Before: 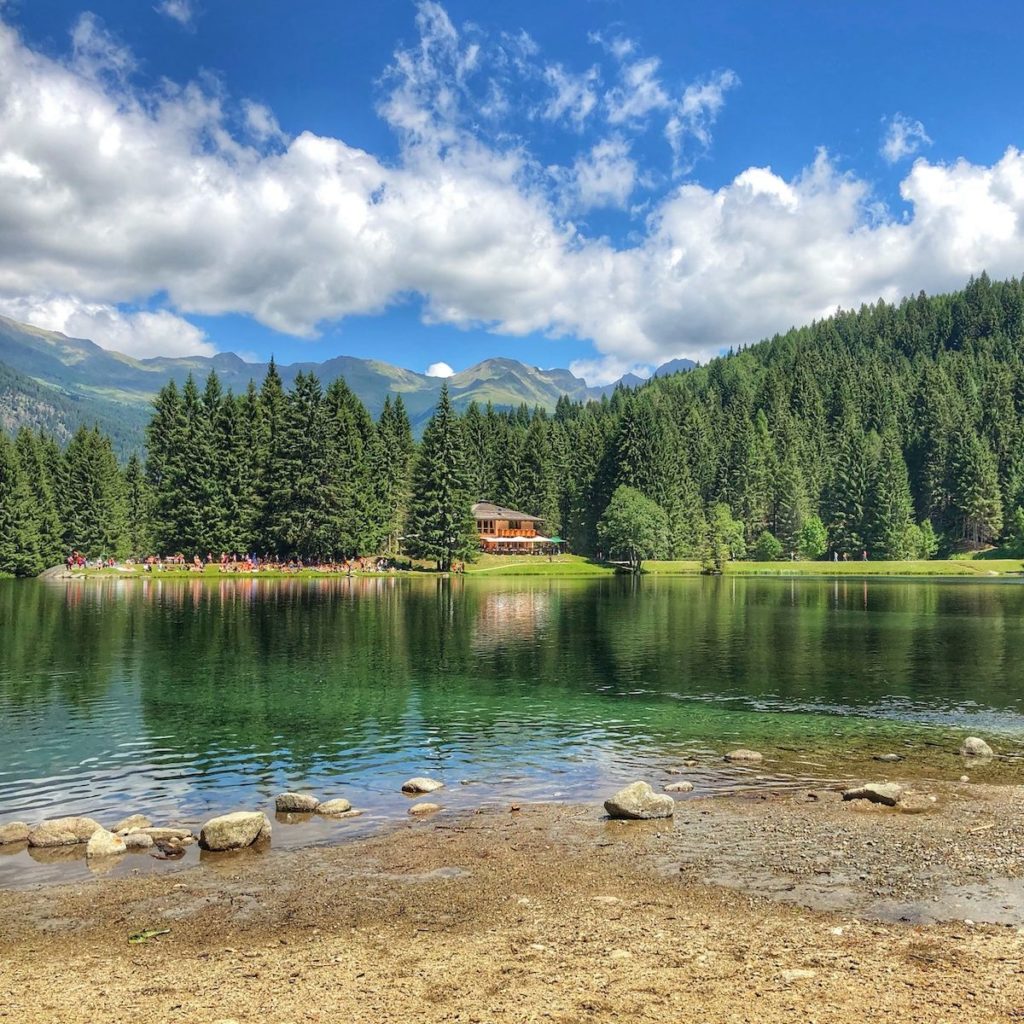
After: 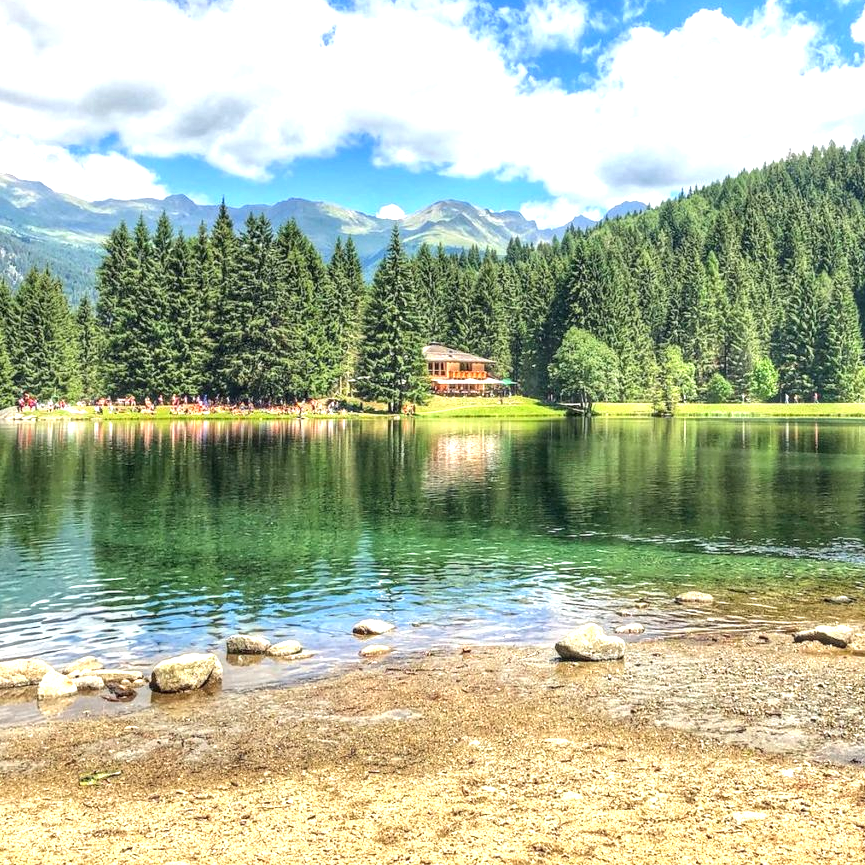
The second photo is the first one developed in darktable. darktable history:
crop and rotate: left 4.842%, top 15.51%, right 10.668%
exposure: black level correction 0, exposure 1 EV, compensate exposure bias true, compensate highlight preservation false
local contrast: on, module defaults
